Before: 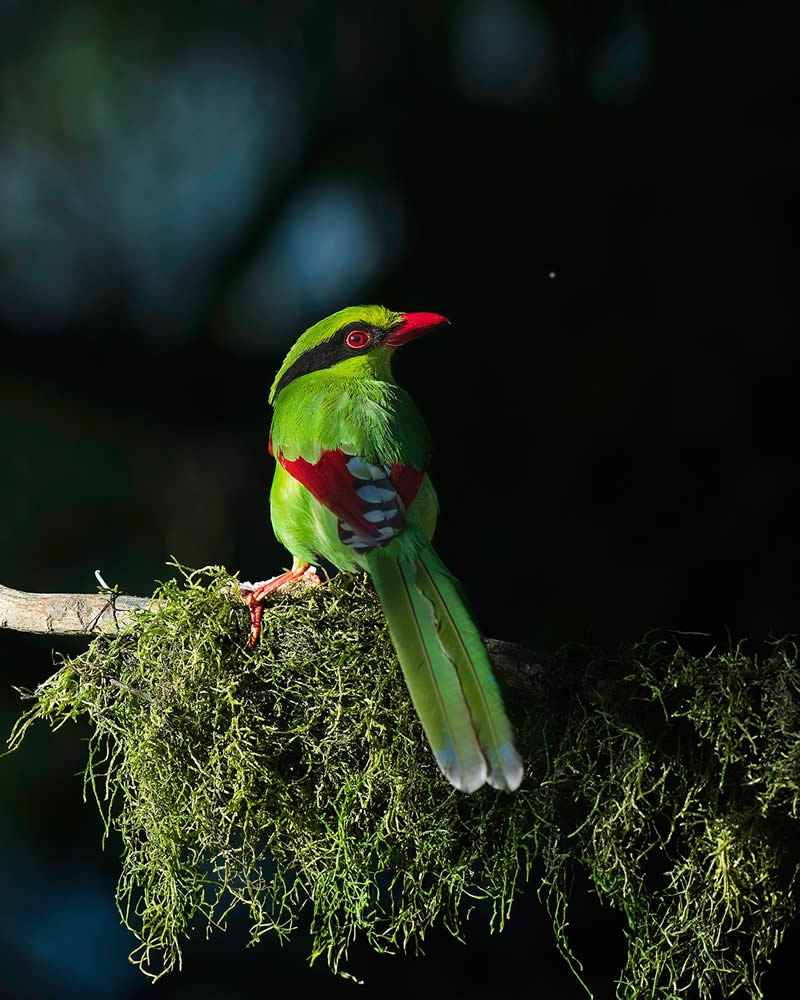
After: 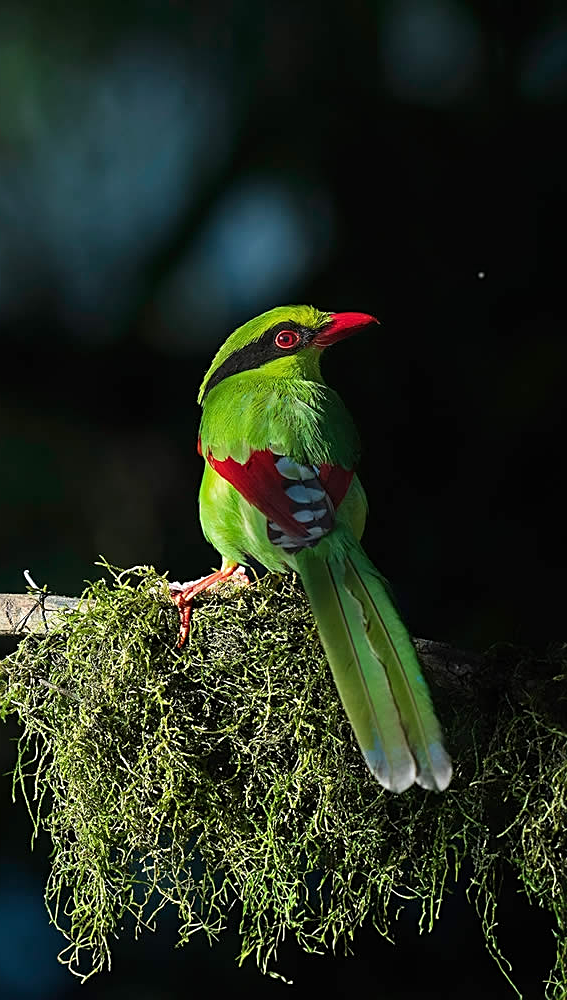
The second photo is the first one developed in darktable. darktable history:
crop and rotate: left 8.942%, right 20.126%
sharpen: radius 2.199, amount 0.385, threshold 0.214
